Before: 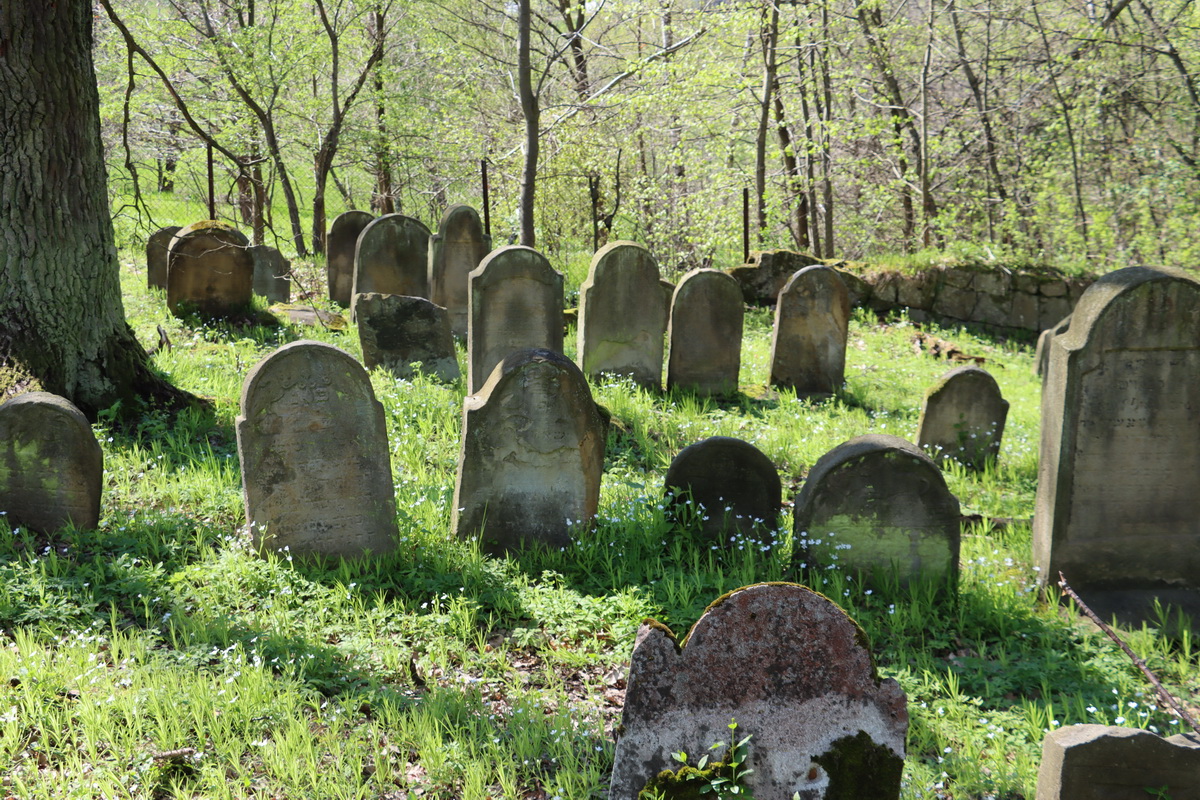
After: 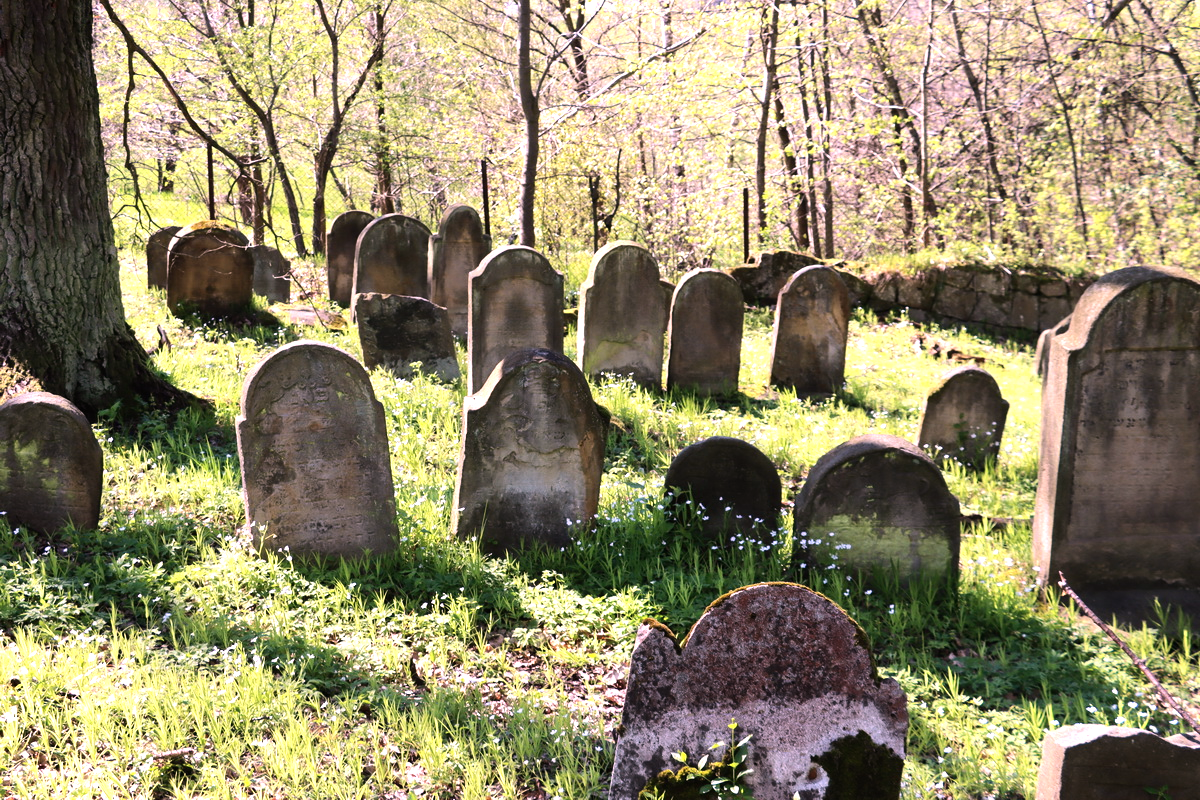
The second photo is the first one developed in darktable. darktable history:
white balance: red 1.188, blue 1.11
tone equalizer: -8 EV -0.75 EV, -7 EV -0.7 EV, -6 EV -0.6 EV, -5 EV -0.4 EV, -3 EV 0.4 EV, -2 EV 0.6 EV, -1 EV 0.7 EV, +0 EV 0.75 EV, edges refinement/feathering 500, mask exposure compensation -1.57 EV, preserve details no
